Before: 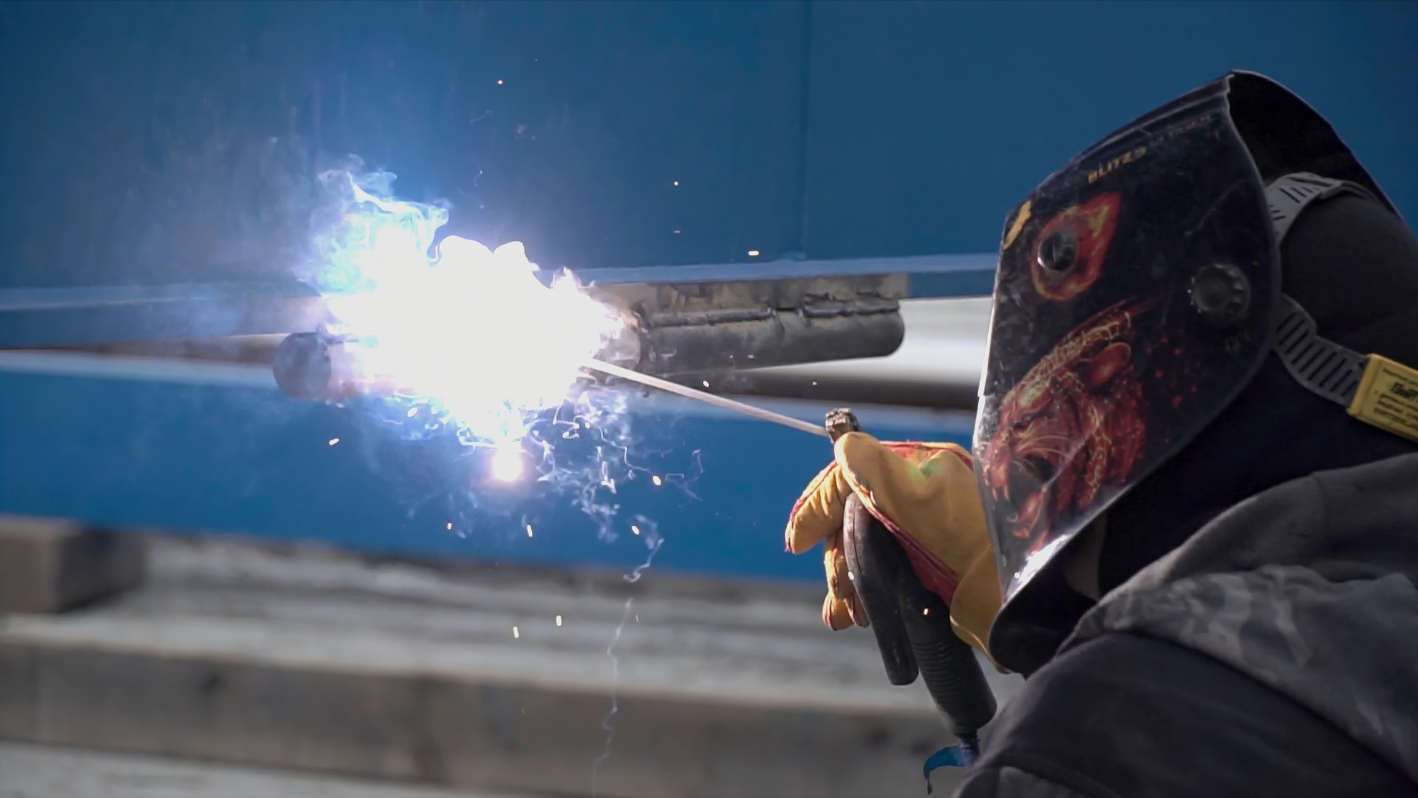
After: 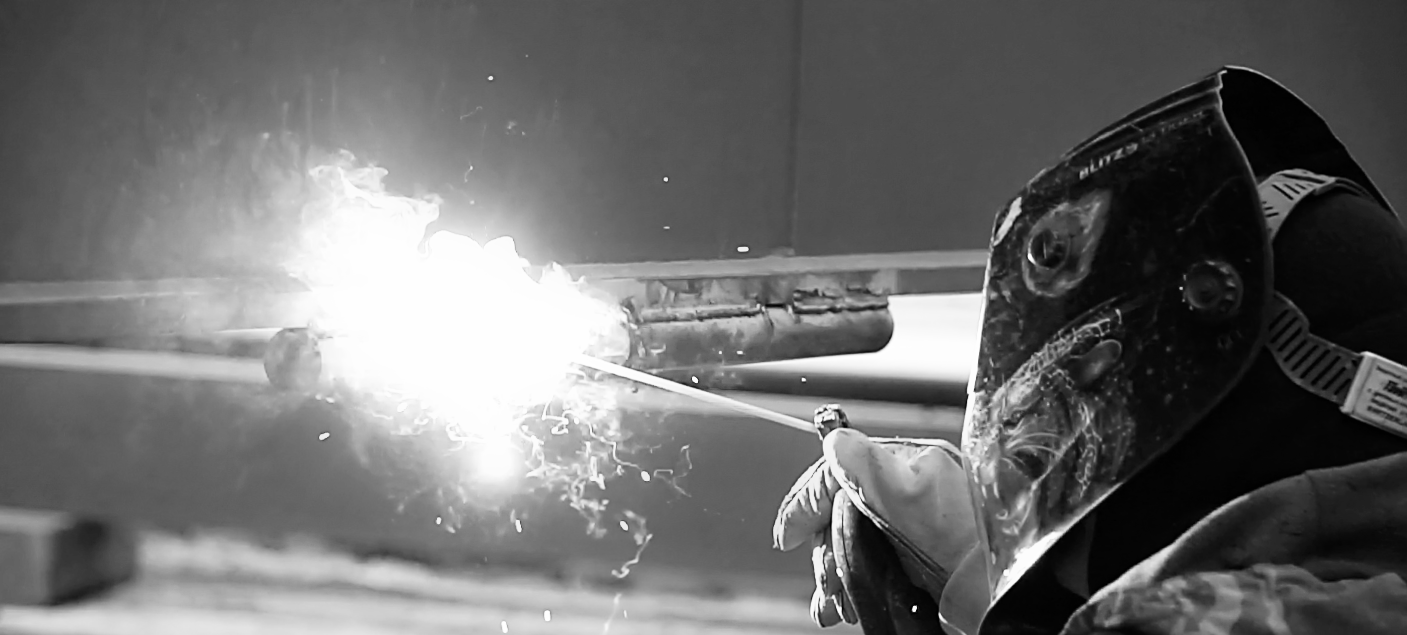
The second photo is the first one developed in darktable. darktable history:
crop: bottom 19.644%
rotate and perspective: rotation 0.192°, lens shift (horizontal) -0.015, crop left 0.005, crop right 0.996, crop top 0.006, crop bottom 0.99
sharpen: on, module defaults
base curve: curves: ch0 [(0, 0) (0.007, 0.004) (0.027, 0.03) (0.046, 0.07) (0.207, 0.54) (0.442, 0.872) (0.673, 0.972) (1, 1)], preserve colors none
monochrome: a 0, b 0, size 0.5, highlights 0.57
